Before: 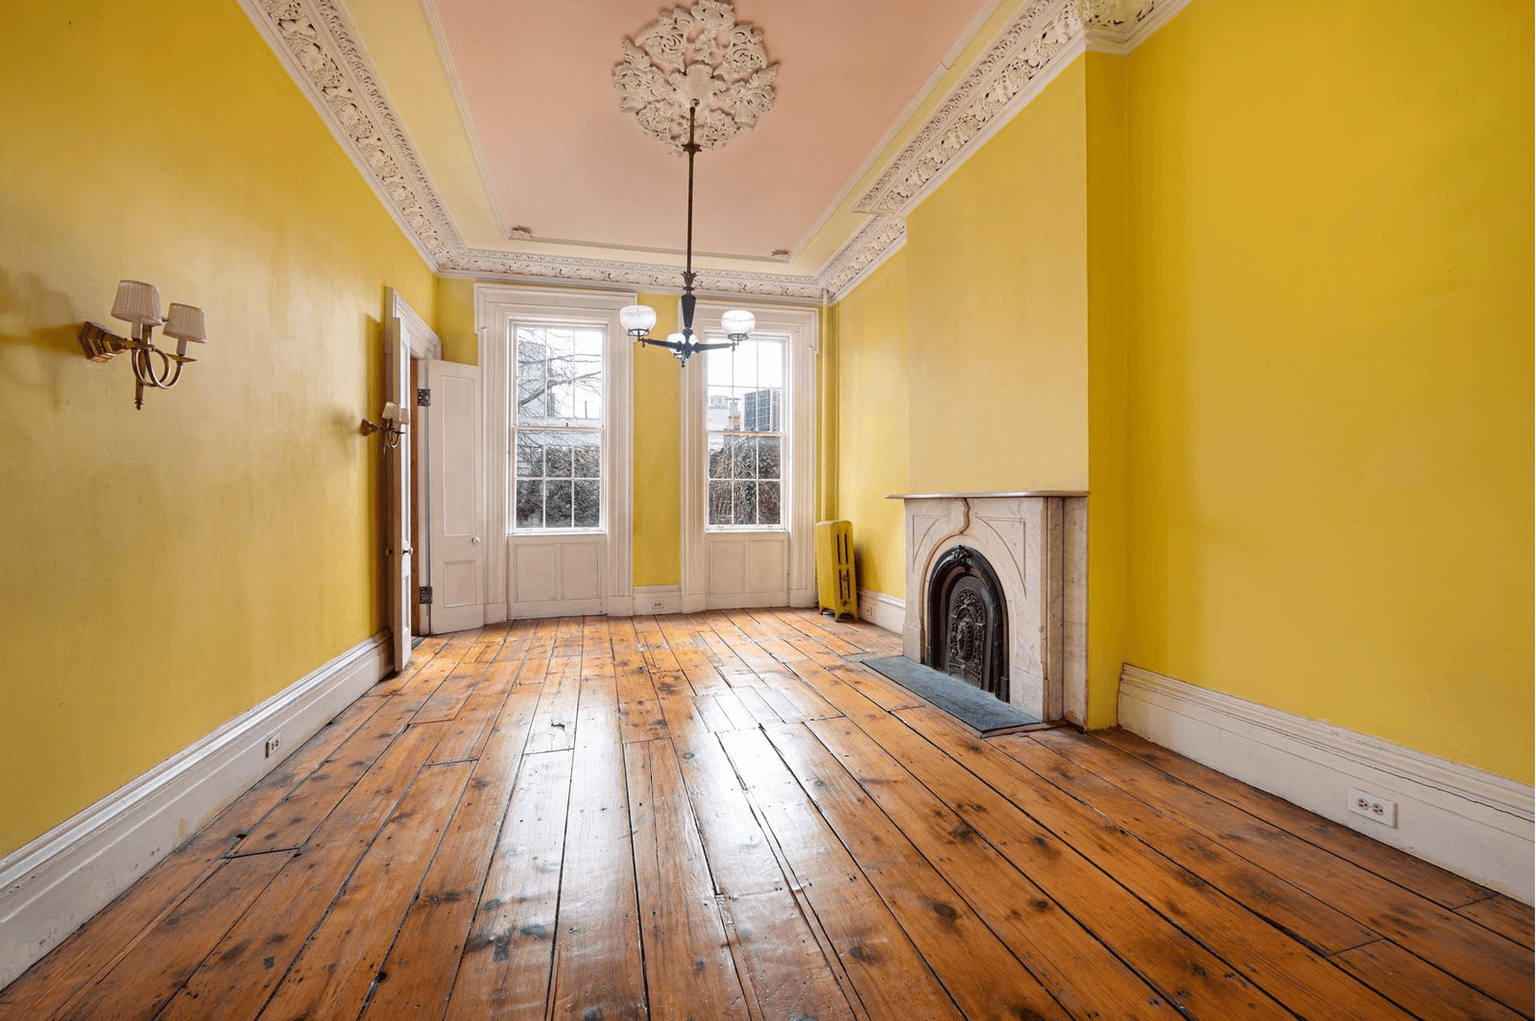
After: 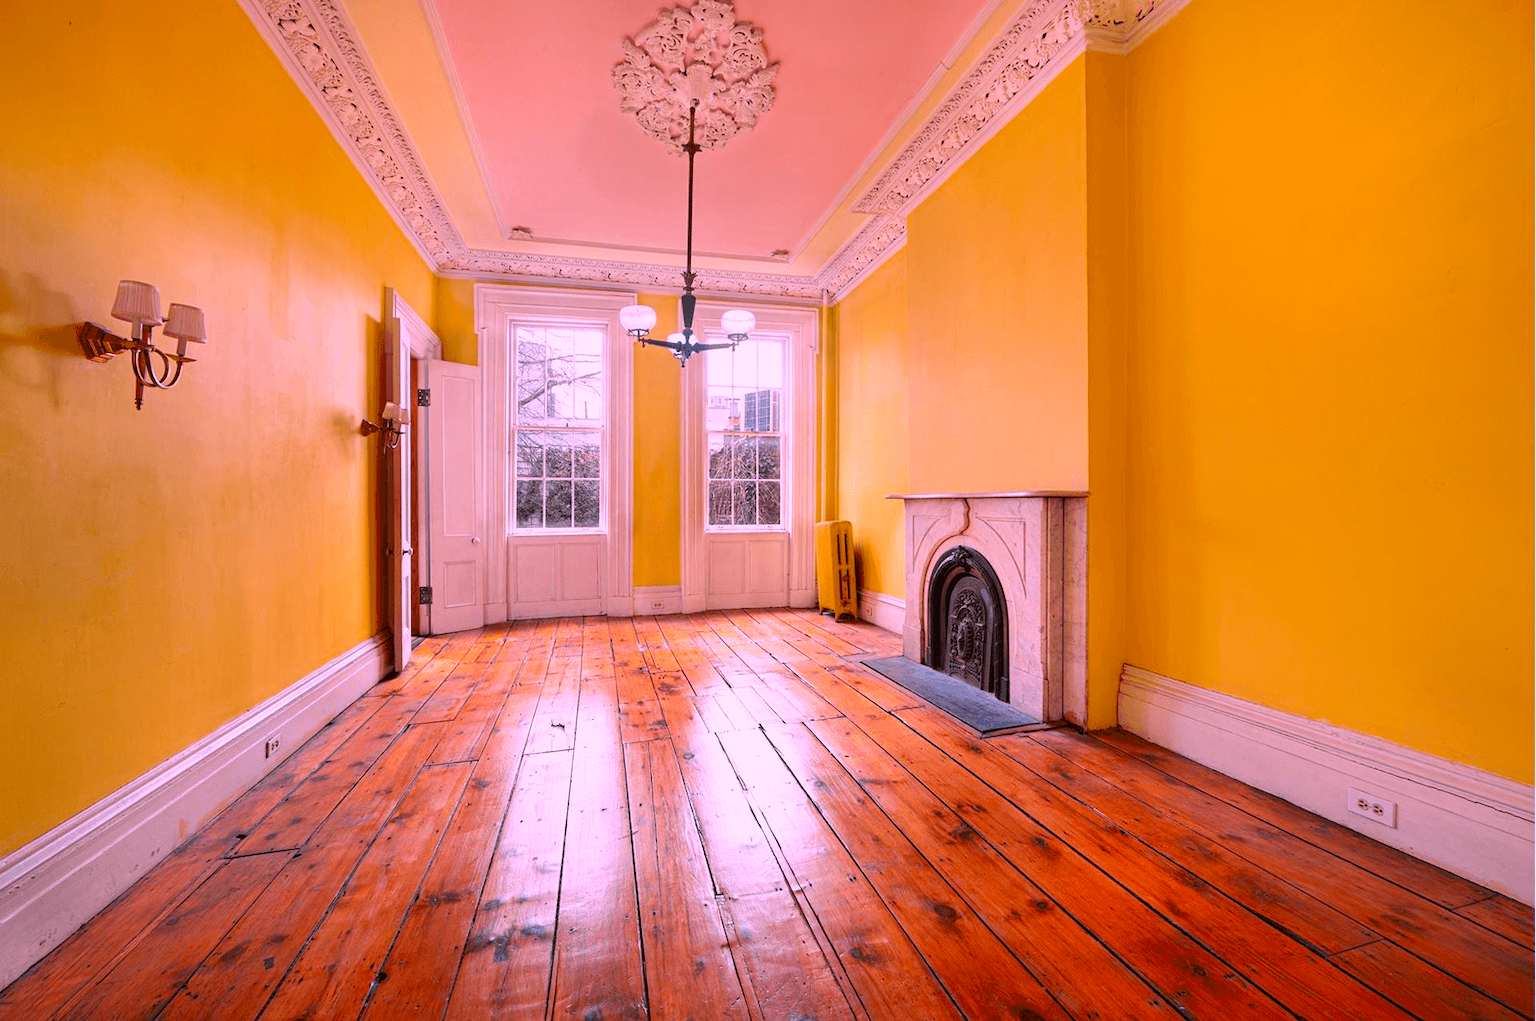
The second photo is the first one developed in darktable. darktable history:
color correction: highlights a* 18.75, highlights b* -11.91, saturation 1.64
